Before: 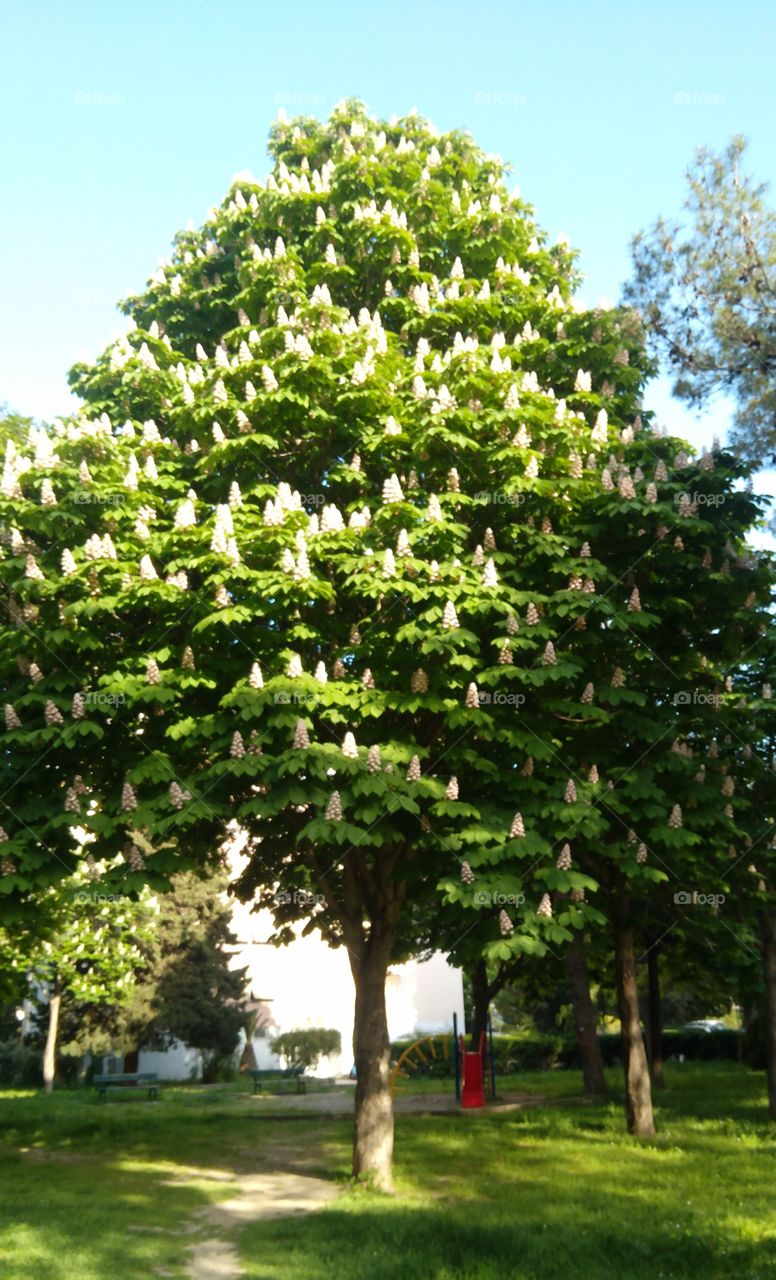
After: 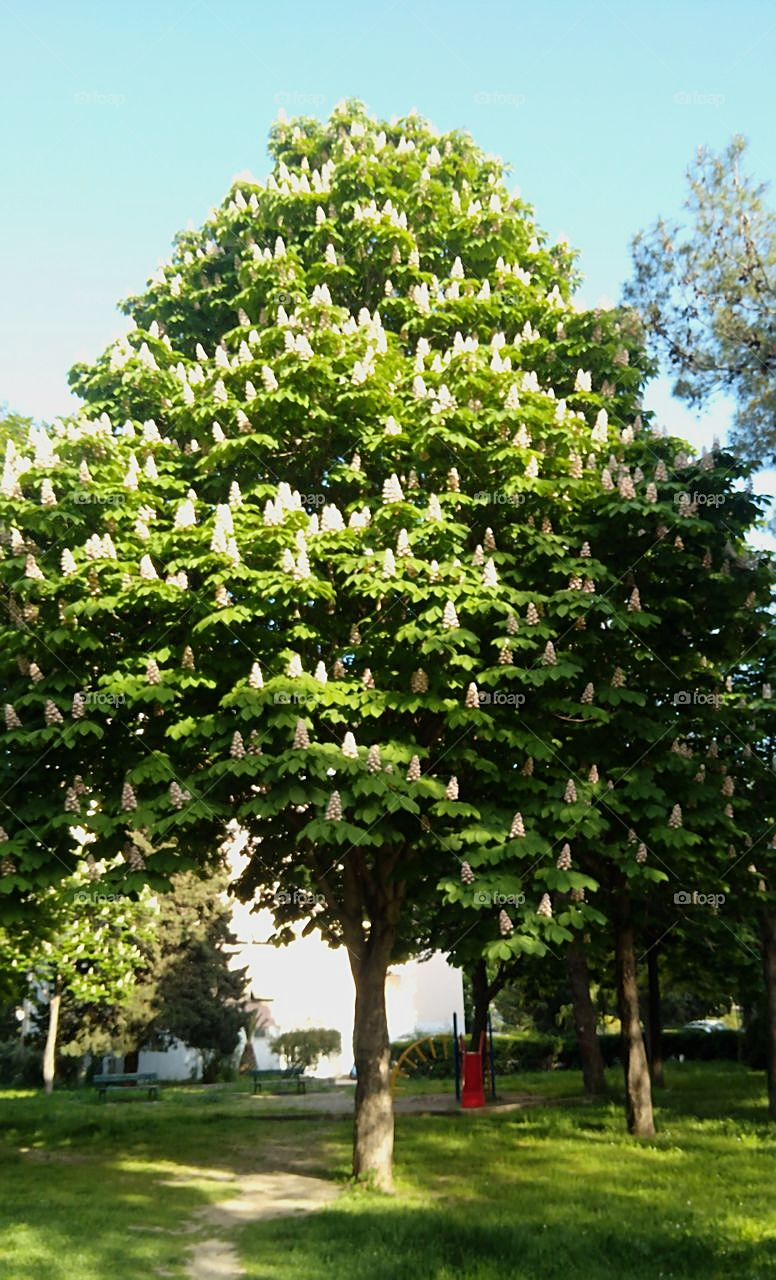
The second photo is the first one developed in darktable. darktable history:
filmic rgb: black relative exposure -11.35 EV, white relative exposure 3.22 EV, hardness 6.76, color science v6 (2022)
sharpen: on, module defaults
